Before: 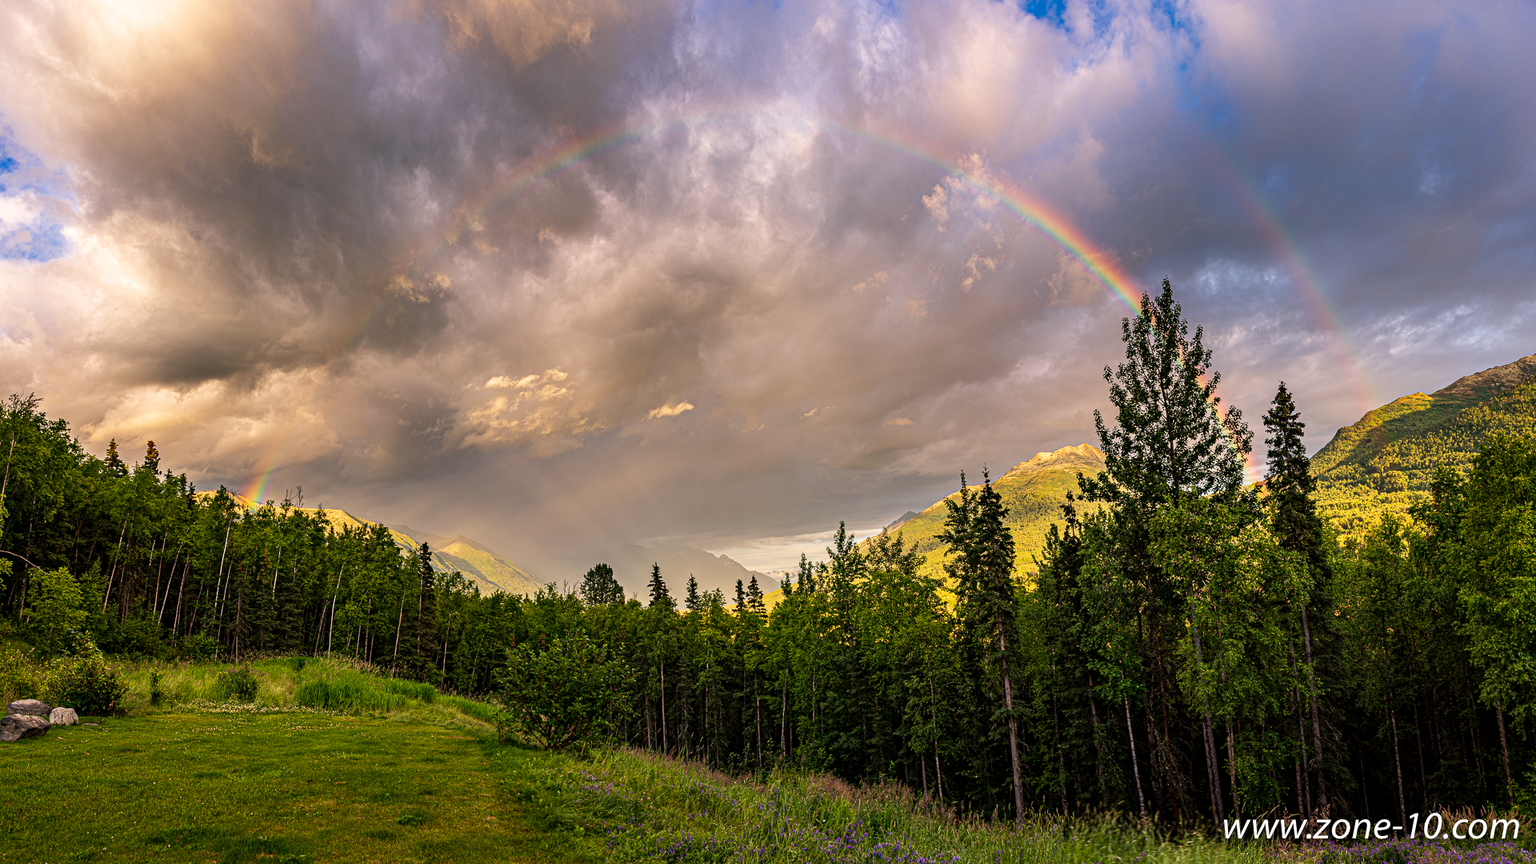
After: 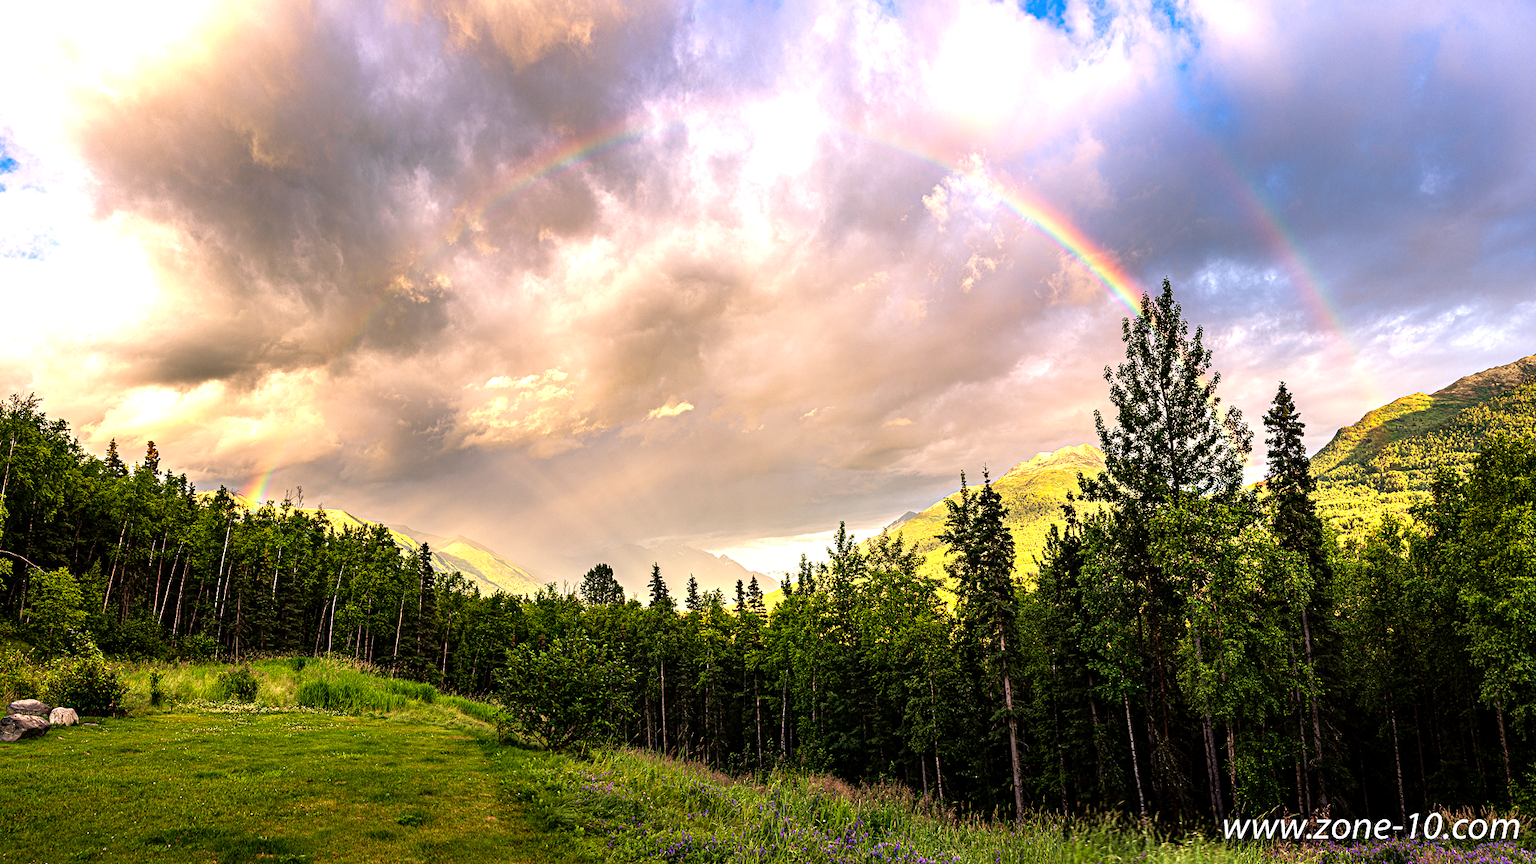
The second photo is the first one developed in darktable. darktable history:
tone equalizer: -8 EV -1.05 EV, -7 EV -1.01 EV, -6 EV -0.904 EV, -5 EV -0.575 EV, -3 EV 0.544 EV, -2 EV 0.855 EV, -1 EV 1.01 EV, +0 EV 1.08 EV
velvia: strength 15.49%
